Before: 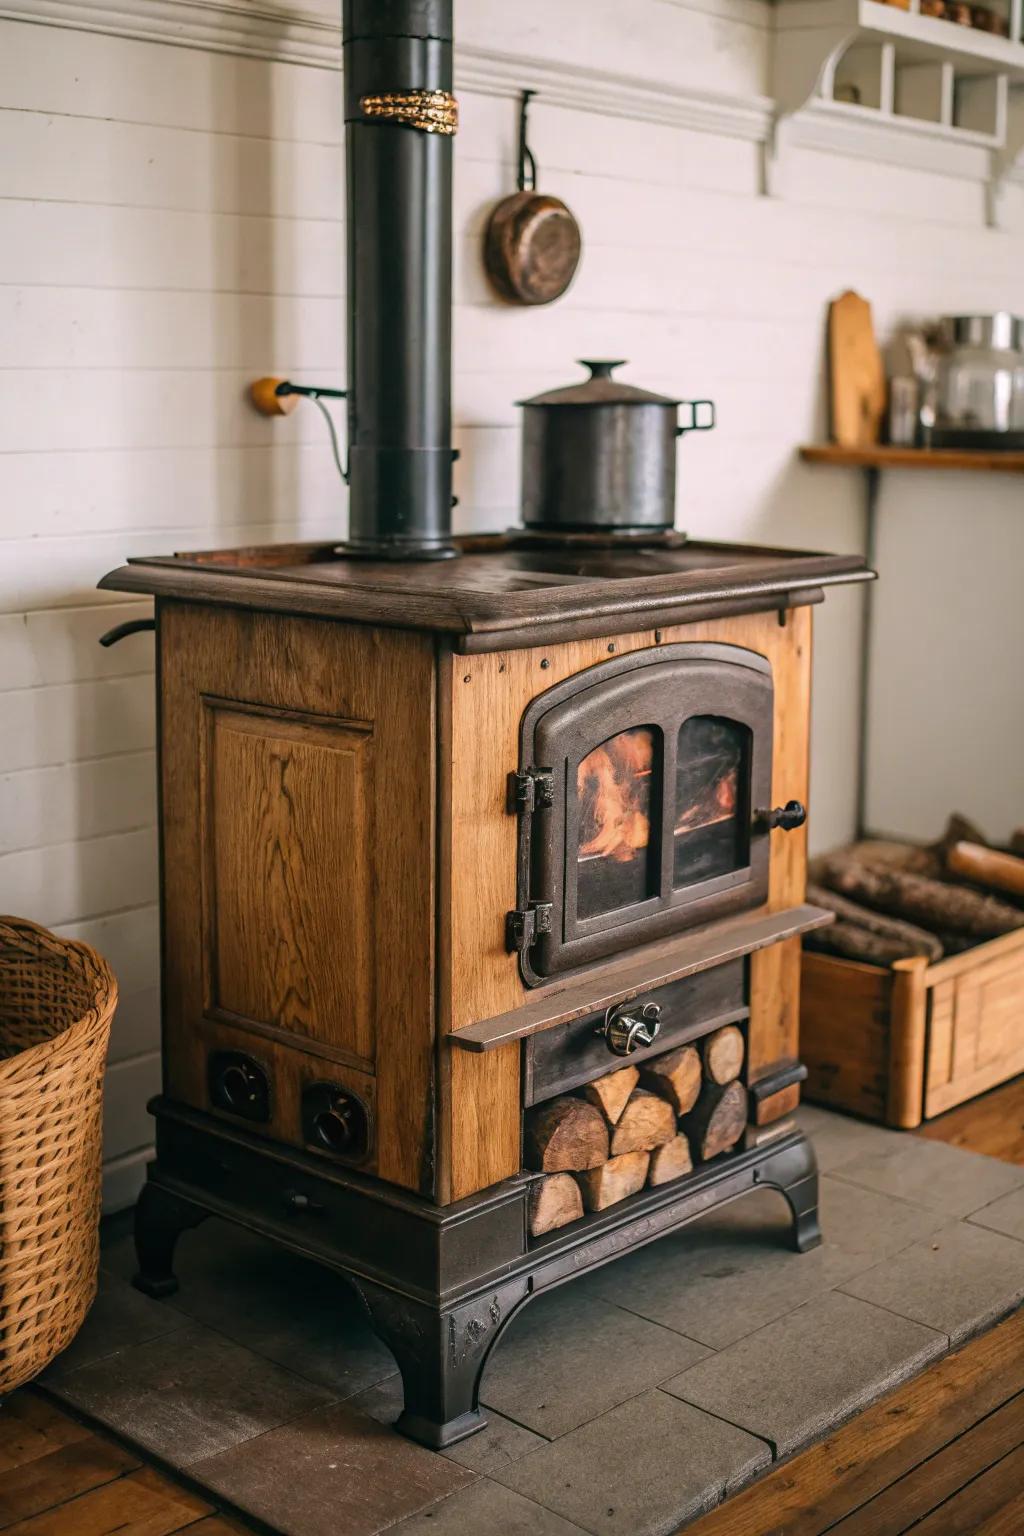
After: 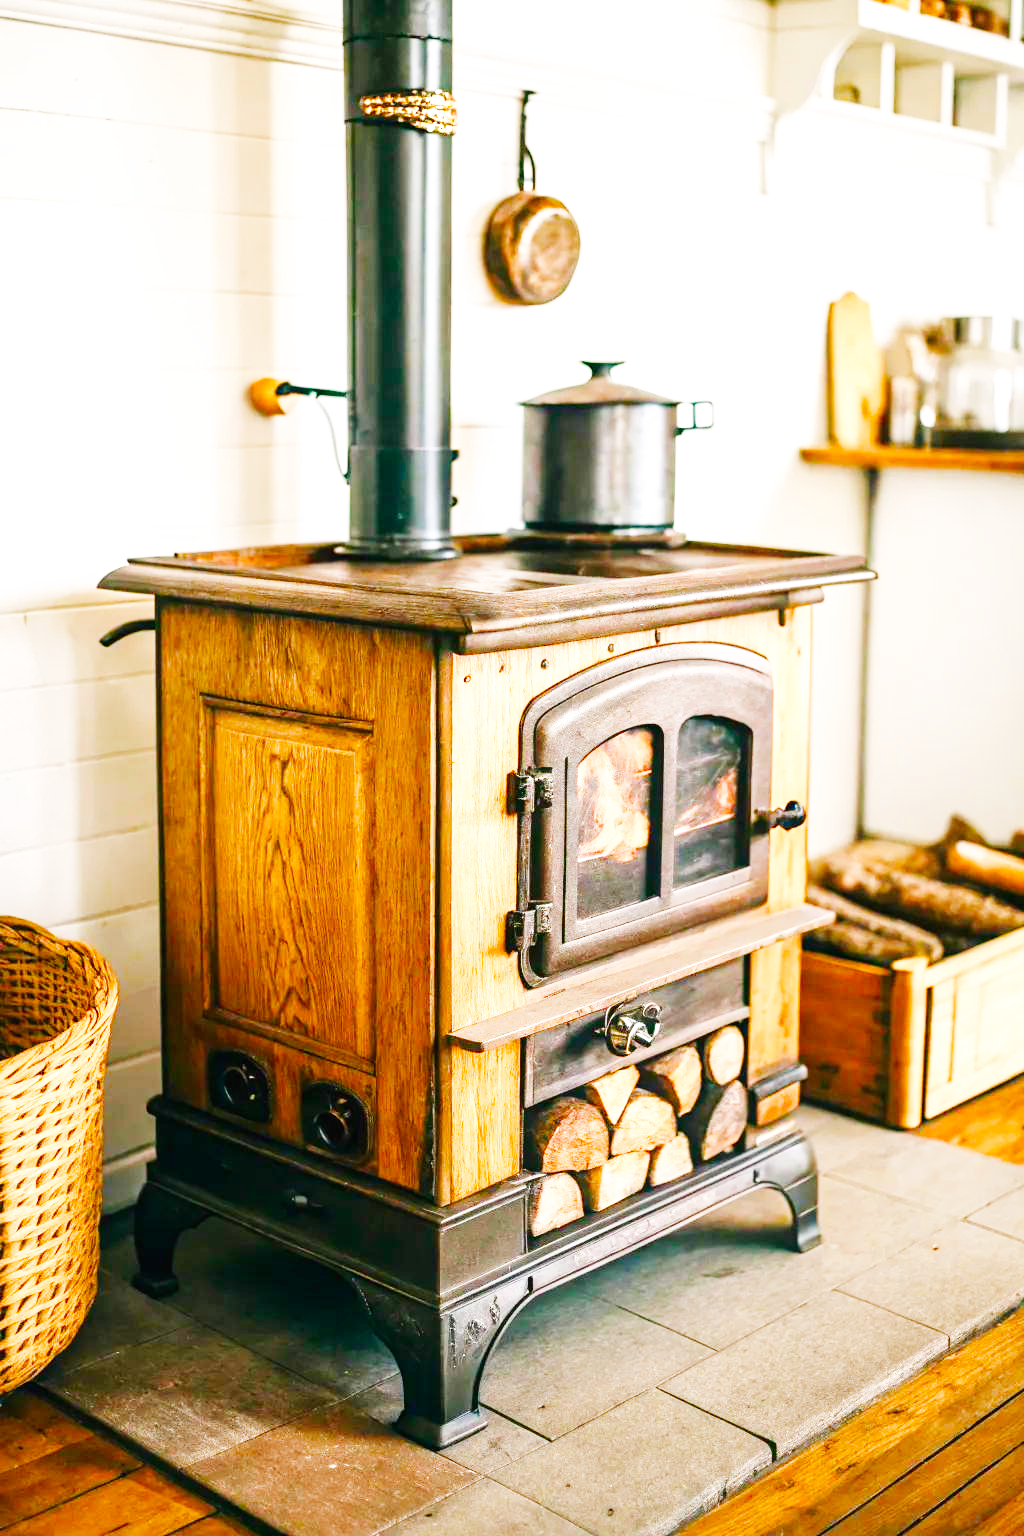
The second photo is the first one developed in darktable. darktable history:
color balance rgb: perceptual saturation grading › global saturation 0.222%, perceptual saturation grading › highlights -18.046%, perceptual saturation grading › mid-tones 32.486%, perceptual saturation grading › shadows 50.451%, contrast -9.554%
exposure: black level correction 0.001, exposure 0.958 EV, compensate highlight preservation false
base curve: curves: ch0 [(0, 0.003) (0.001, 0.002) (0.006, 0.004) (0.02, 0.022) (0.048, 0.086) (0.094, 0.234) (0.162, 0.431) (0.258, 0.629) (0.385, 0.8) (0.548, 0.918) (0.751, 0.988) (1, 1)], preserve colors none
